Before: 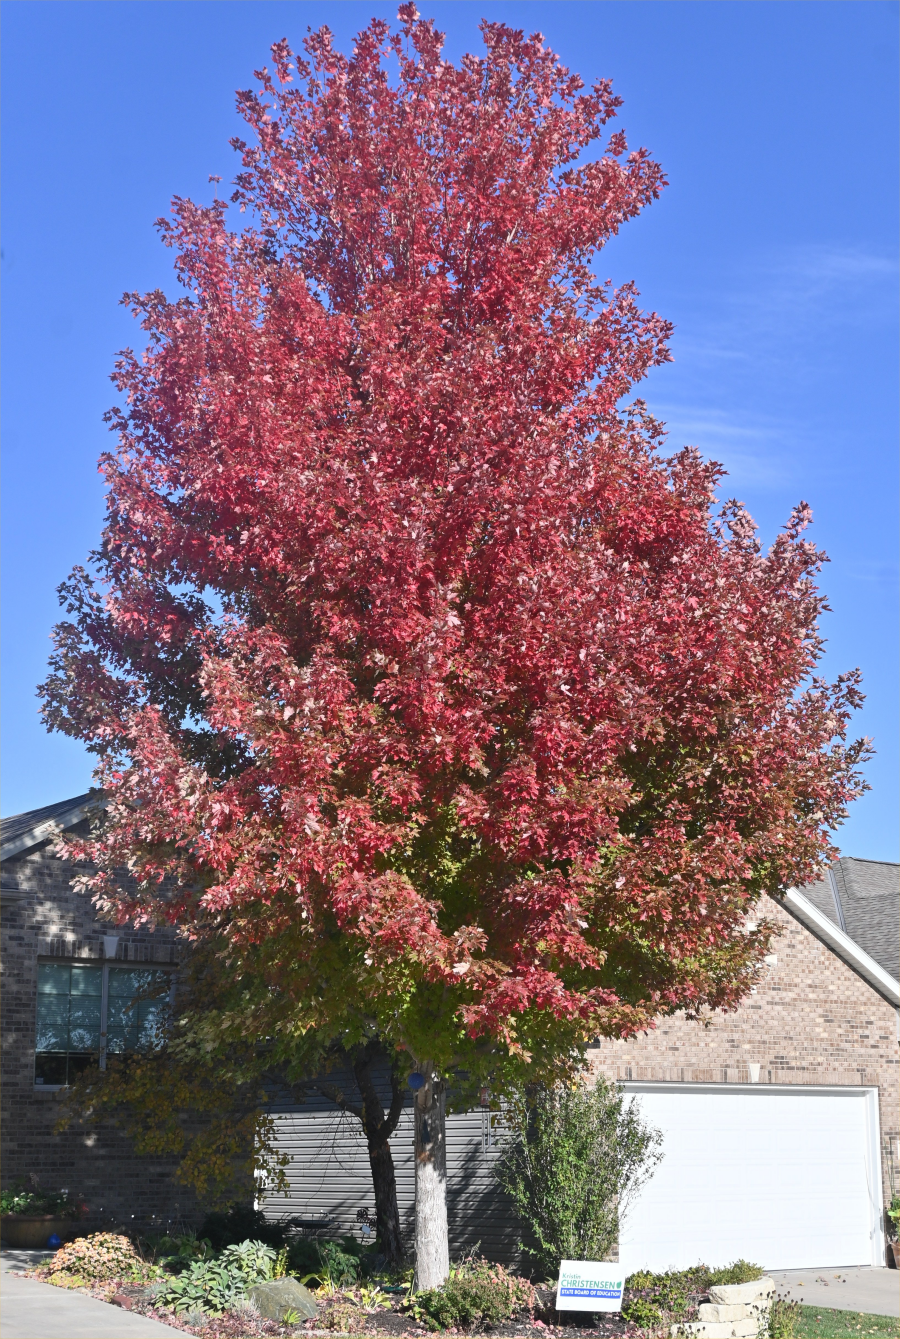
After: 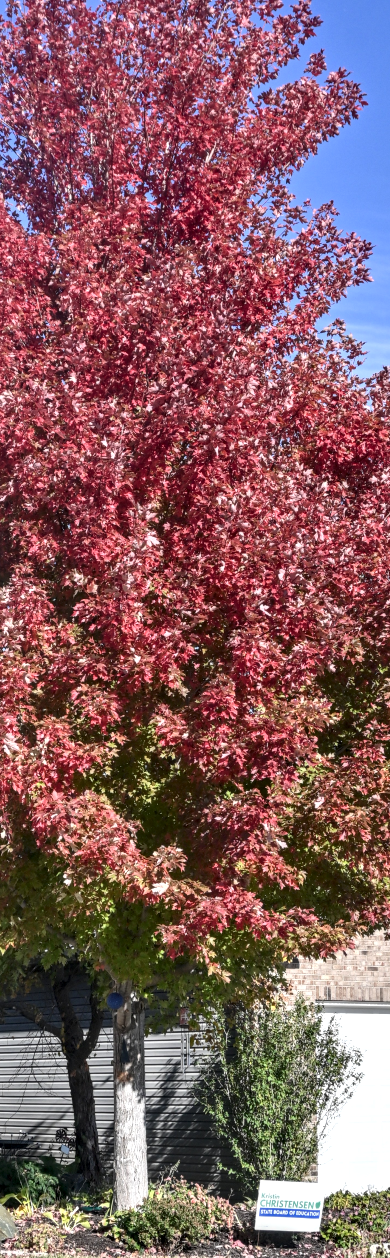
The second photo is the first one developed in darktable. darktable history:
local contrast: detail 160%
crop: left 33.452%, top 6.025%, right 23.155%
